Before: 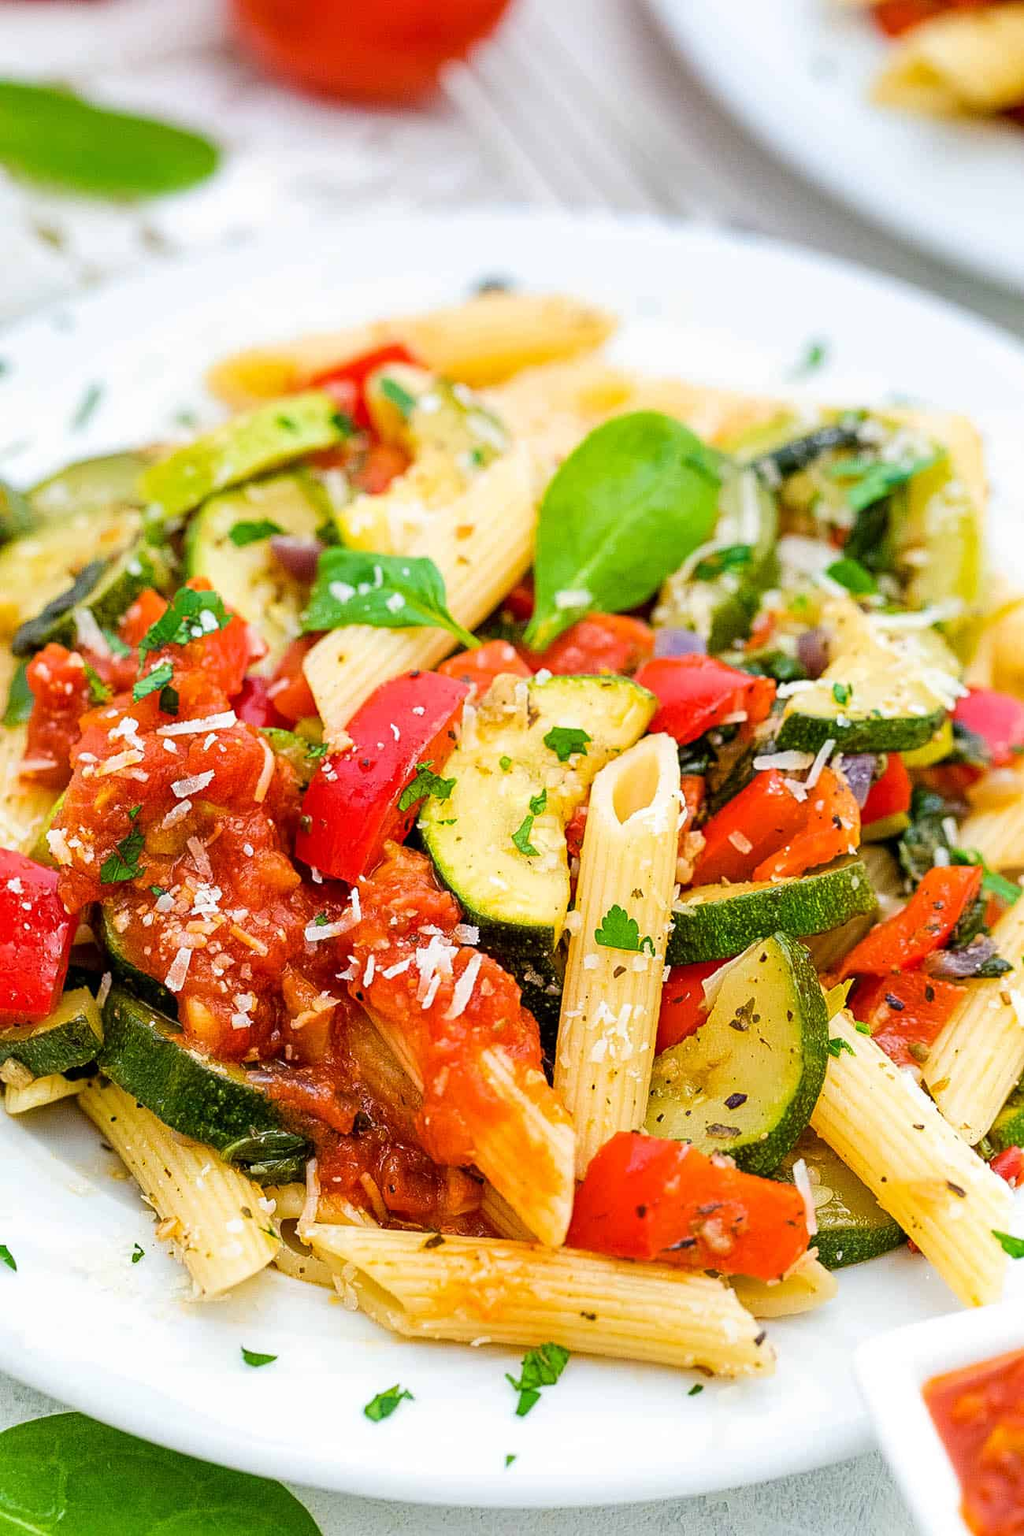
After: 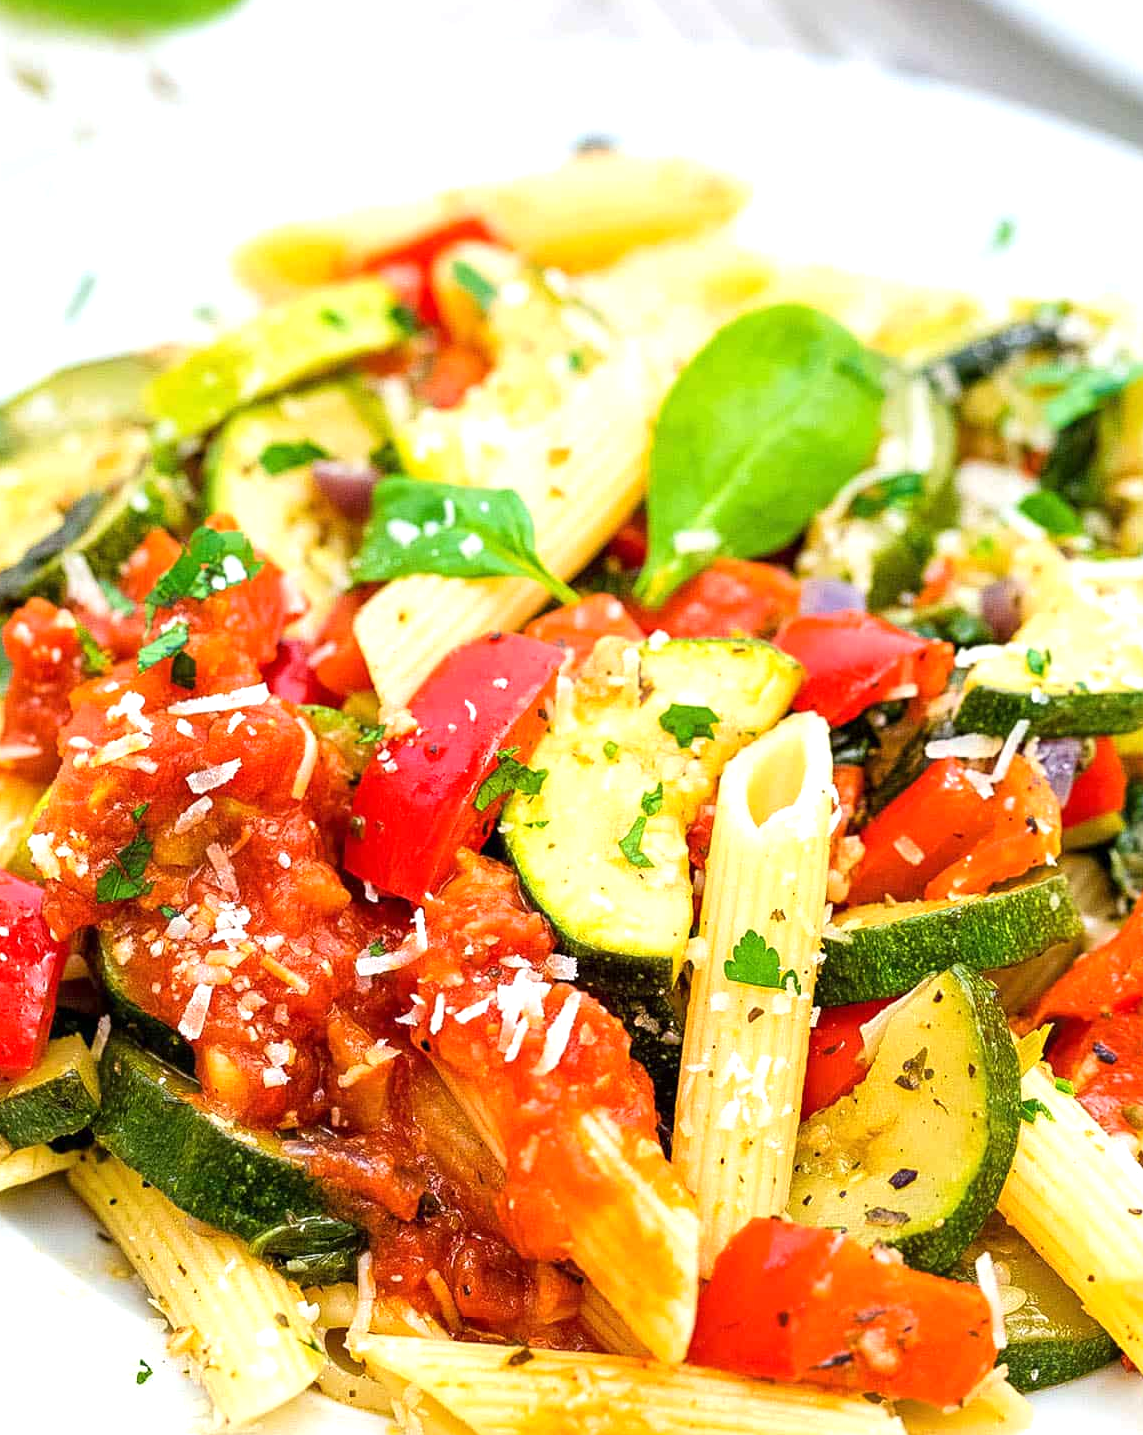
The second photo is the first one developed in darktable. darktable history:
crop and rotate: left 2.425%, top 11.305%, right 9.6%, bottom 15.08%
exposure: exposure 0.485 EV, compensate highlight preservation false
